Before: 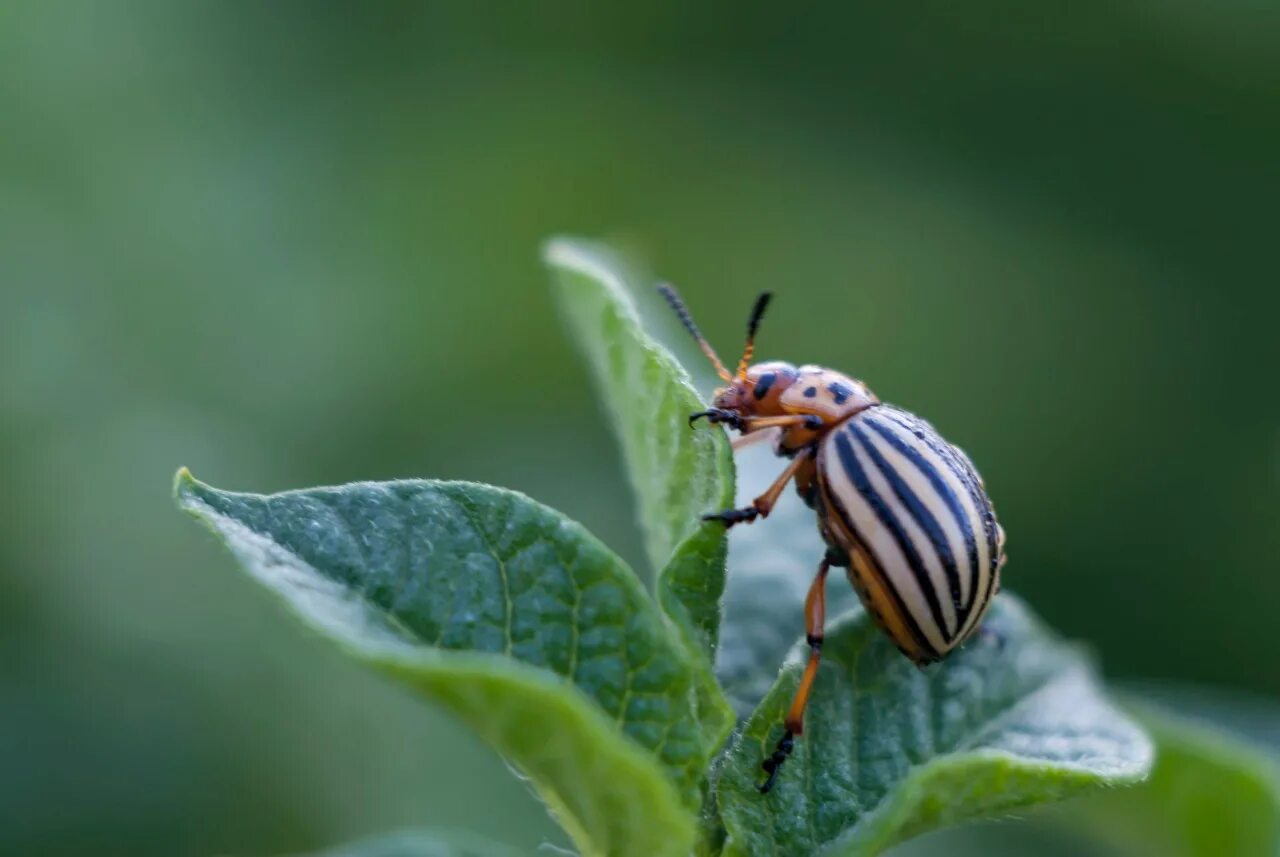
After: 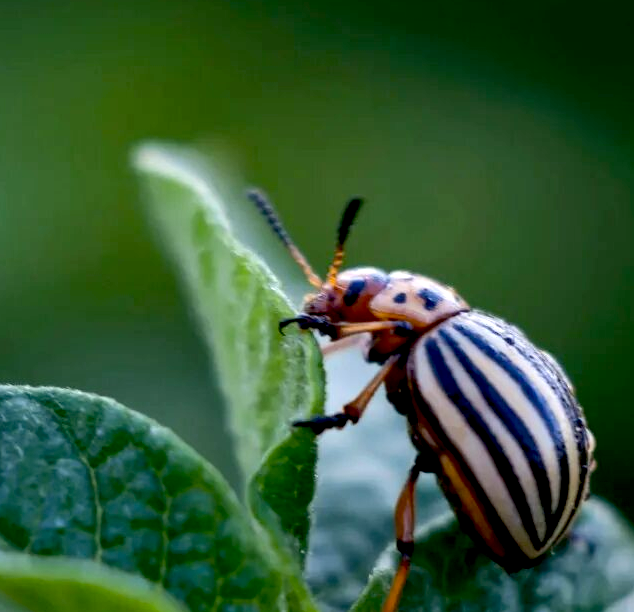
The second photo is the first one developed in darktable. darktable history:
exposure: black level correction 0.029, exposure -0.073 EV, compensate highlight preservation false
tone equalizer: -8 EV -0.417 EV, -7 EV -0.389 EV, -6 EV -0.333 EV, -5 EV -0.222 EV, -3 EV 0.222 EV, -2 EV 0.333 EV, -1 EV 0.389 EV, +0 EV 0.417 EV, edges refinement/feathering 500, mask exposure compensation -1.57 EV, preserve details no
crop: left 32.075%, top 10.976%, right 18.355%, bottom 17.596%
